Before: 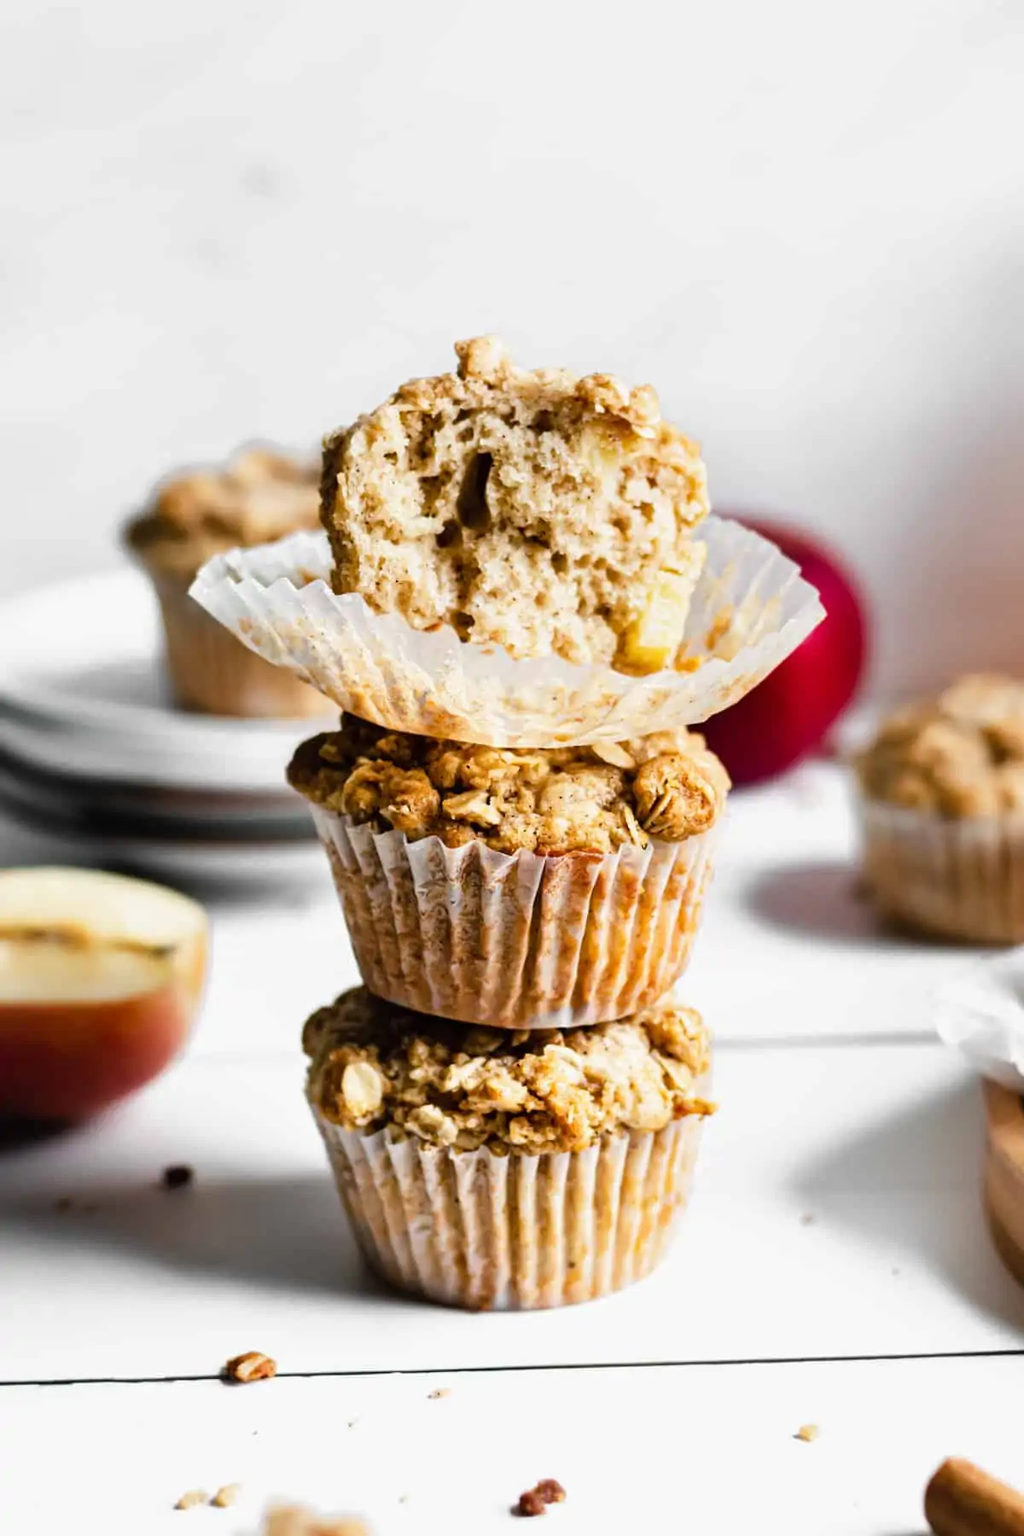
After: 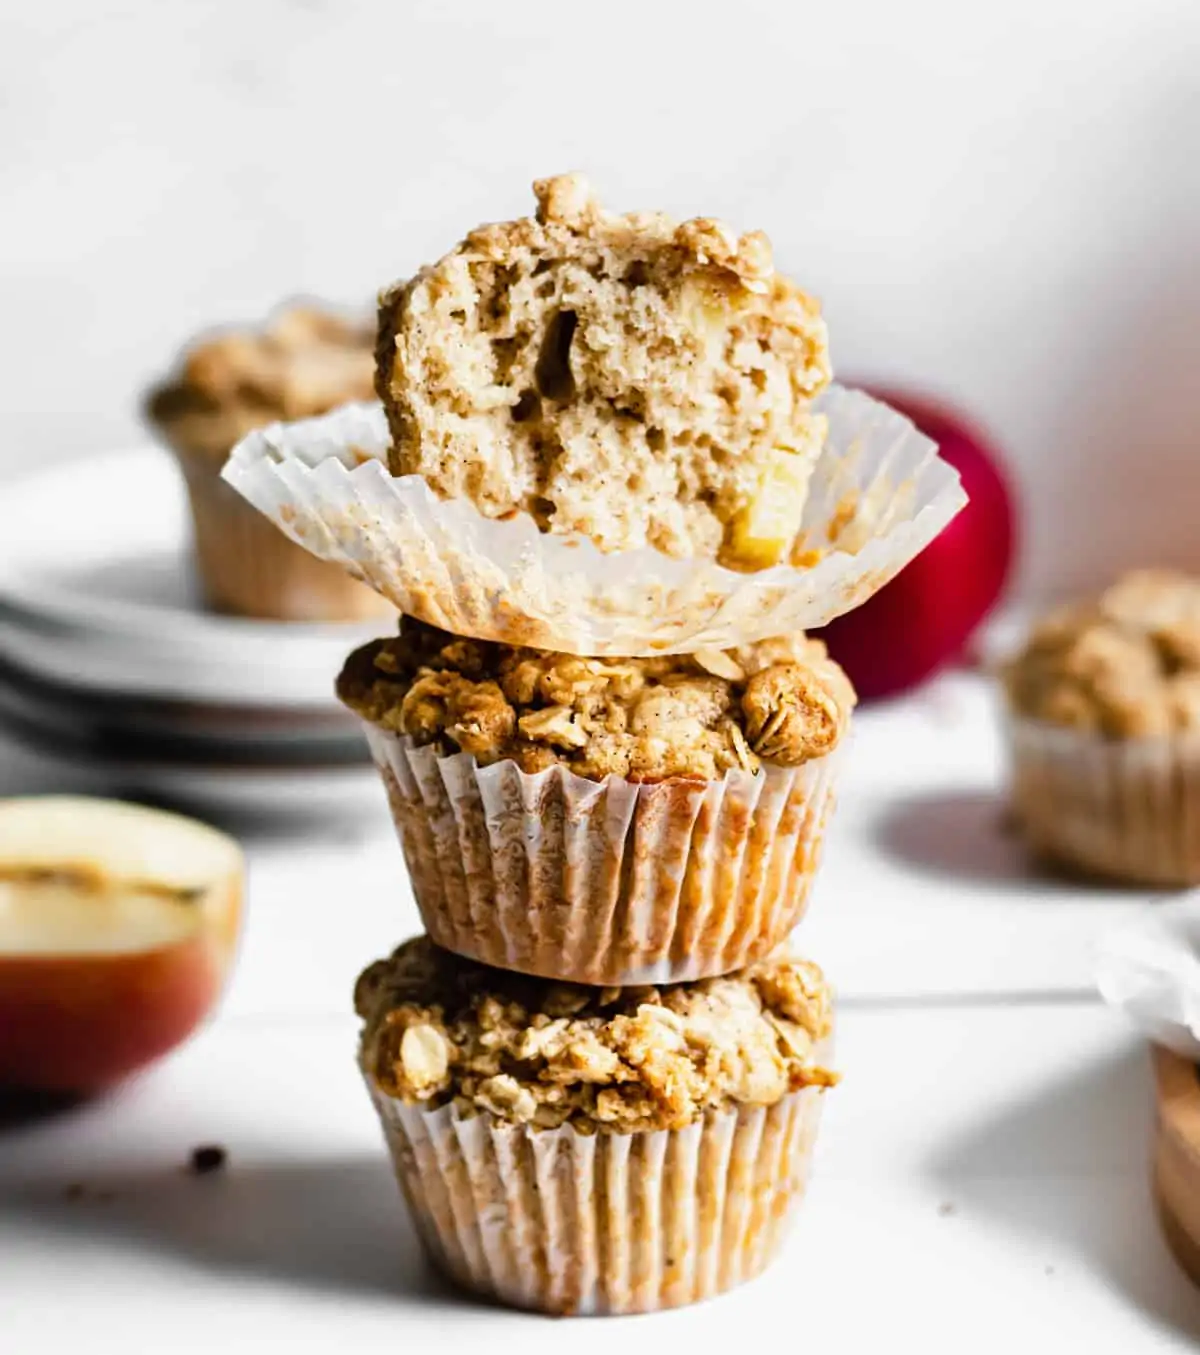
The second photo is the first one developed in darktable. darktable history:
crop and rotate: top 12.257%, bottom 12.411%
